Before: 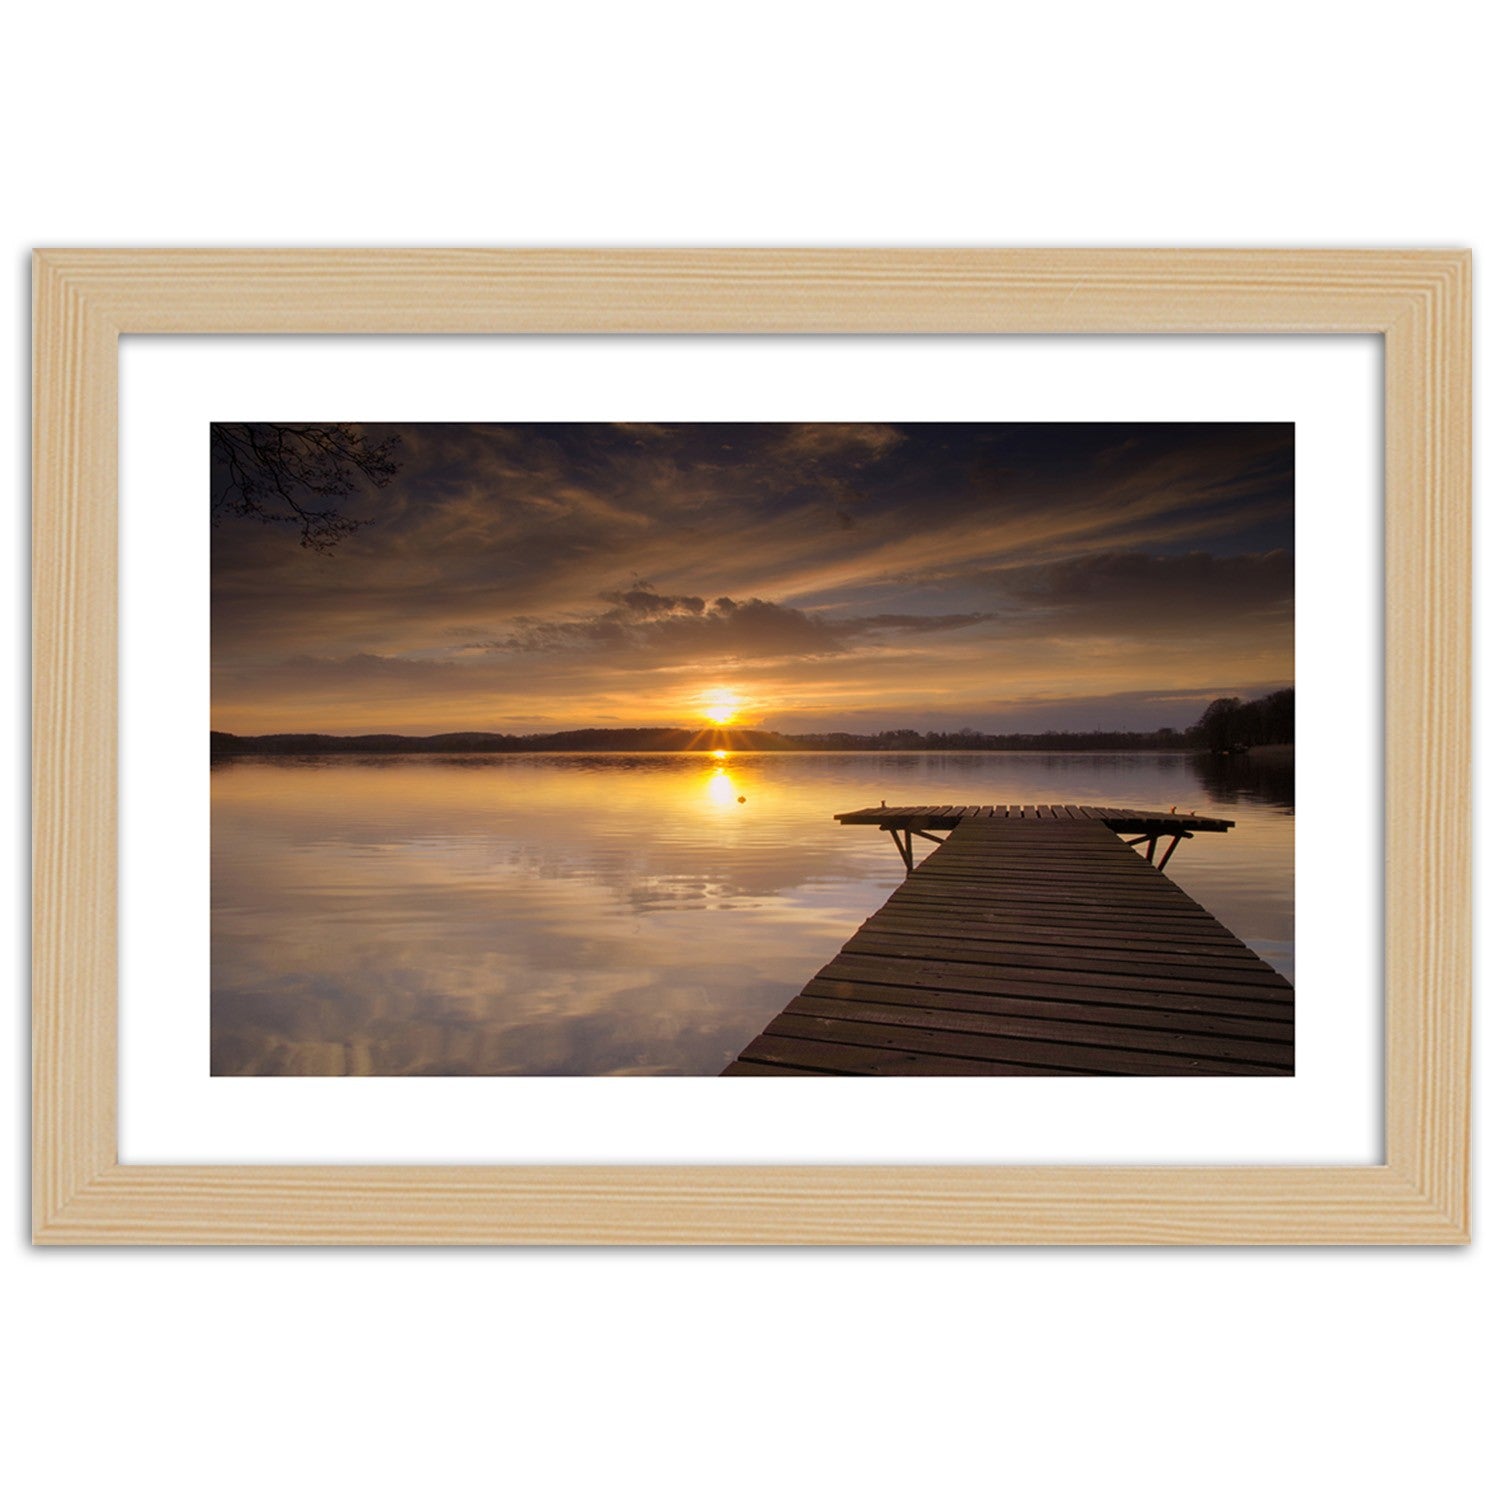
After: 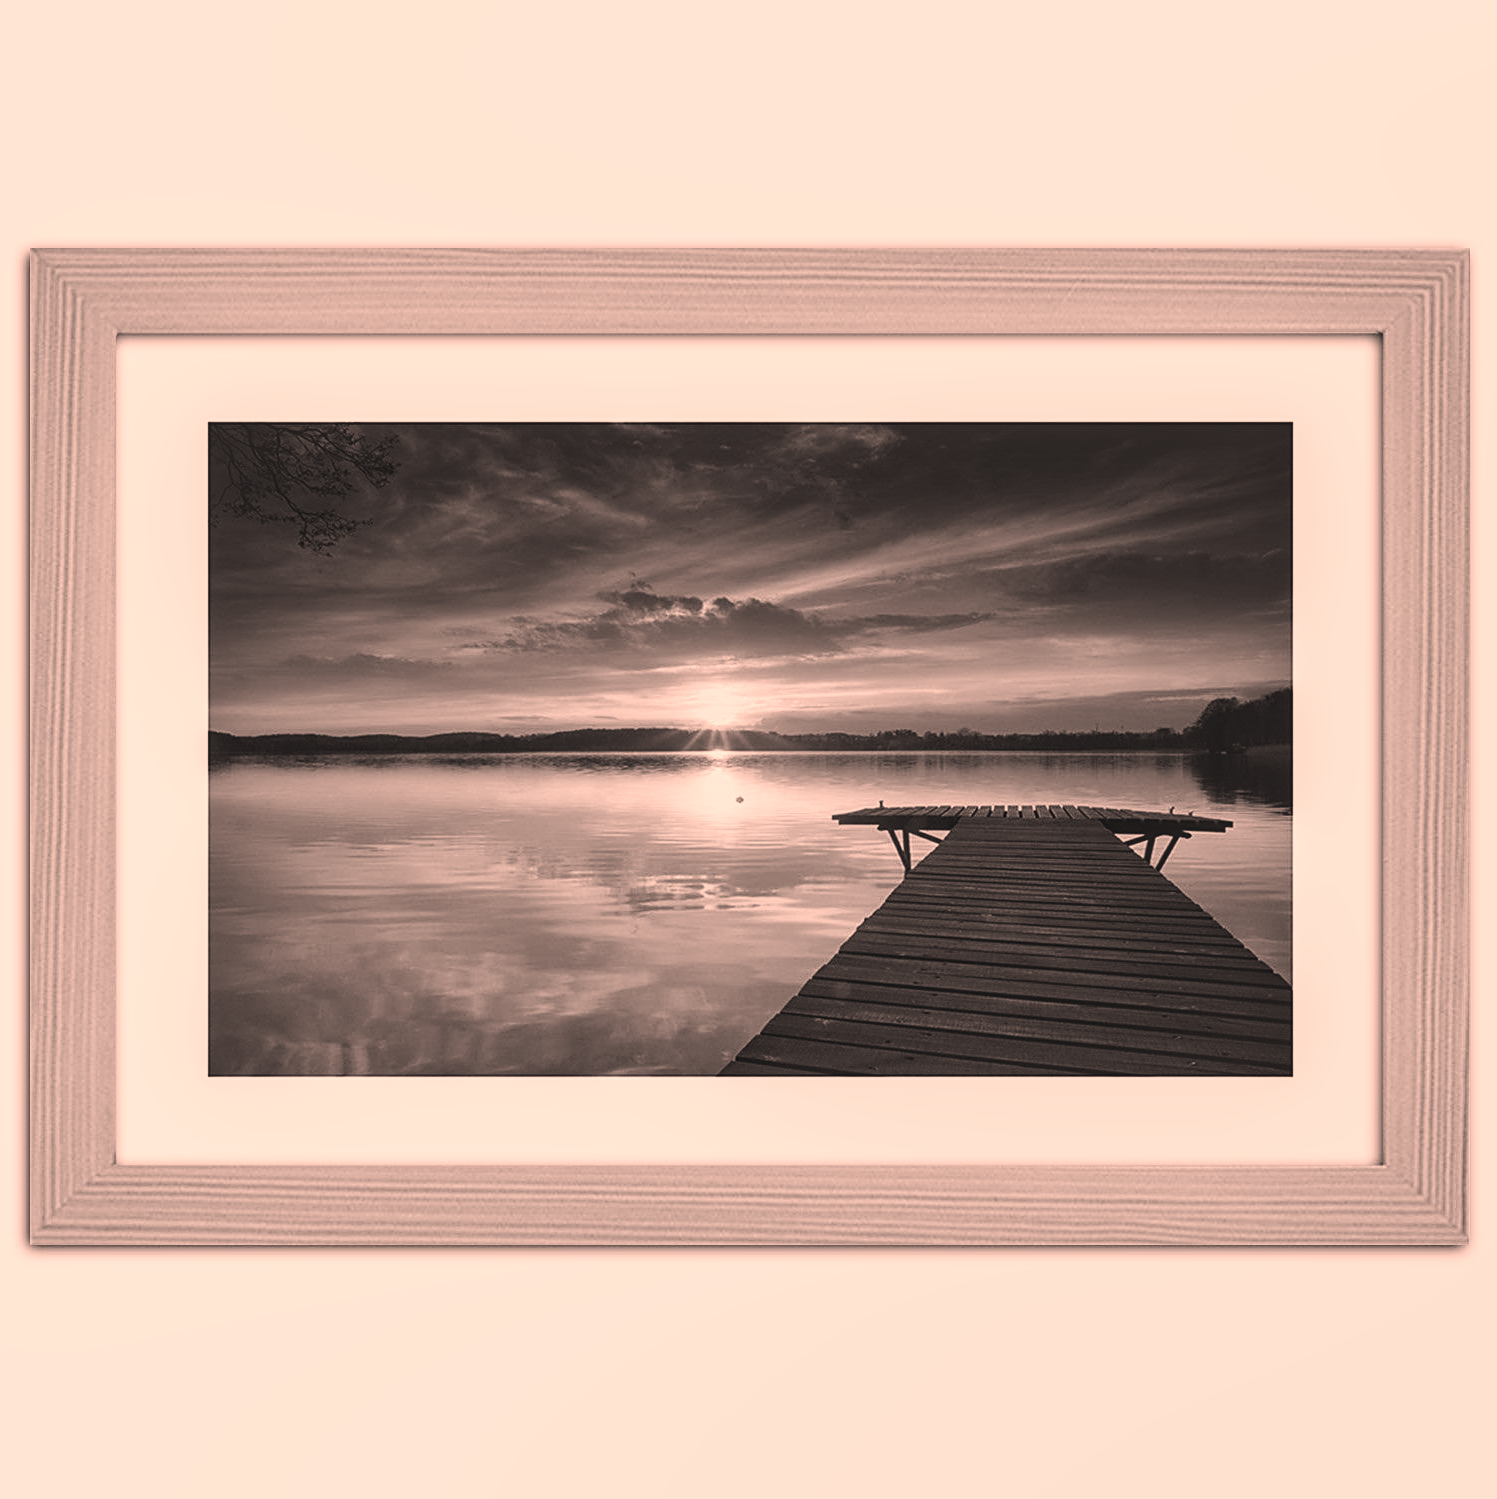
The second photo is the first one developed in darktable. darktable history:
tone curve: curves: ch0 [(0, 0) (0.051, 0.021) (0.11, 0.069) (0.249, 0.235) (0.452, 0.526) (0.596, 0.713) (0.703, 0.83) (0.851, 0.938) (1, 1)]; ch1 [(0, 0) (0.1, 0.038) (0.318, 0.221) (0.413, 0.325) (0.443, 0.412) (0.483, 0.474) (0.503, 0.501) (0.516, 0.517) (0.548, 0.568) (0.569, 0.599) (0.594, 0.634) (0.666, 0.701) (1, 1)]; ch2 [(0, 0) (0.453, 0.435) (0.479, 0.476) (0.504, 0.5) (0.529, 0.537) (0.556, 0.583) (0.584, 0.618) (0.824, 0.815) (1, 1)], color space Lab, independent channels, preserve colors none
contrast brightness saturation: saturation -0.991
crop and rotate: left 0.134%, bottom 0.004%
exposure: black level correction -0.012, exposure -0.191 EV, compensate highlight preservation false
shadows and highlights: shadows 53.19, soften with gaussian
local contrast: detail 118%
sharpen: on, module defaults
color correction: highlights a* 20.77, highlights b* 19.46
